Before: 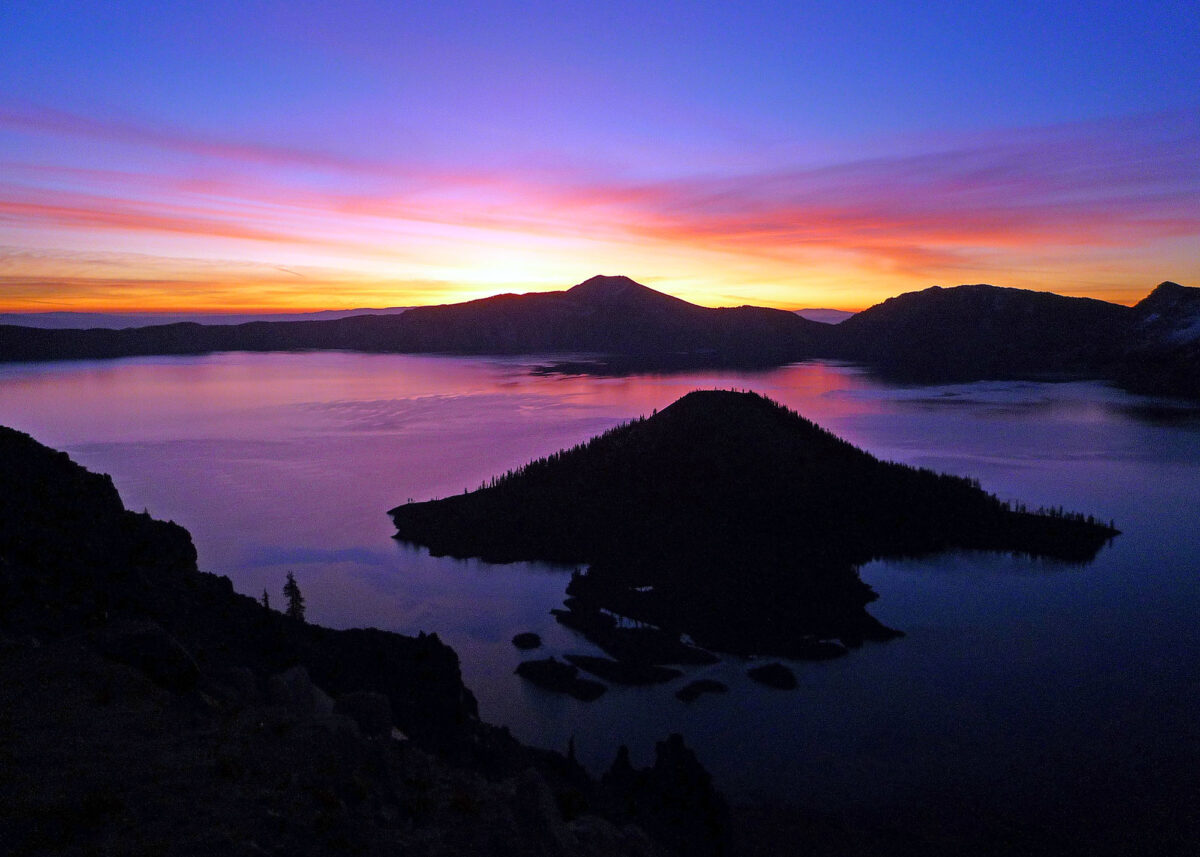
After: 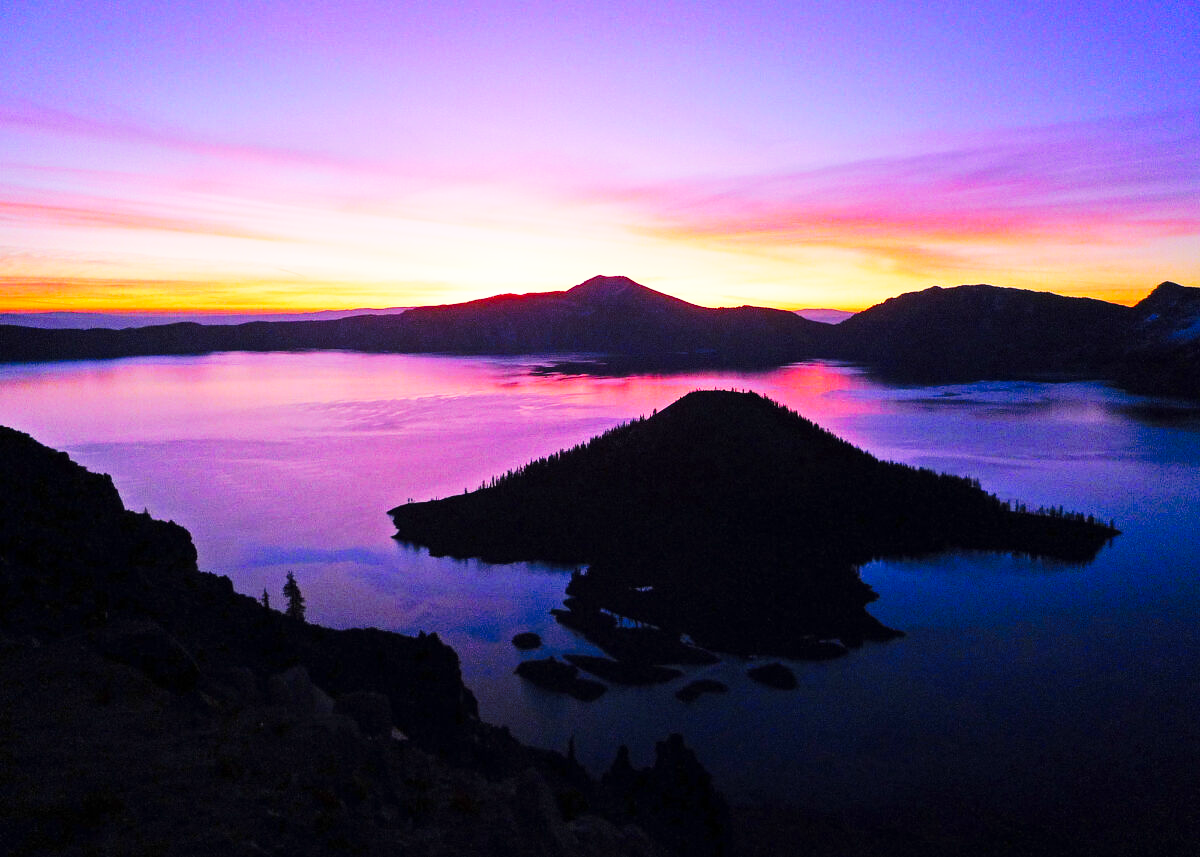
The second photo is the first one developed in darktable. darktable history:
tone equalizer: on, module defaults
color correction: highlights a* 0.816, highlights b* 2.78, saturation 1.1
tone curve: curves: ch0 [(0, 0) (0.003, 0.003) (0.011, 0.013) (0.025, 0.028) (0.044, 0.05) (0.069, 0.078) (0.1, 0.113) (0.136, 0.153) (0.177, 0.2) (0.224, 0.271) (0.277, 0.374) (0.335, 0.47) (0.399, 0.574) (0.468, 0.688) (0.543, 0.79) (0.623, 0.859) (0.709, 0.919) (0.801, 0.957) (0.898, 0.978) (1, 1)], preserve colors none
